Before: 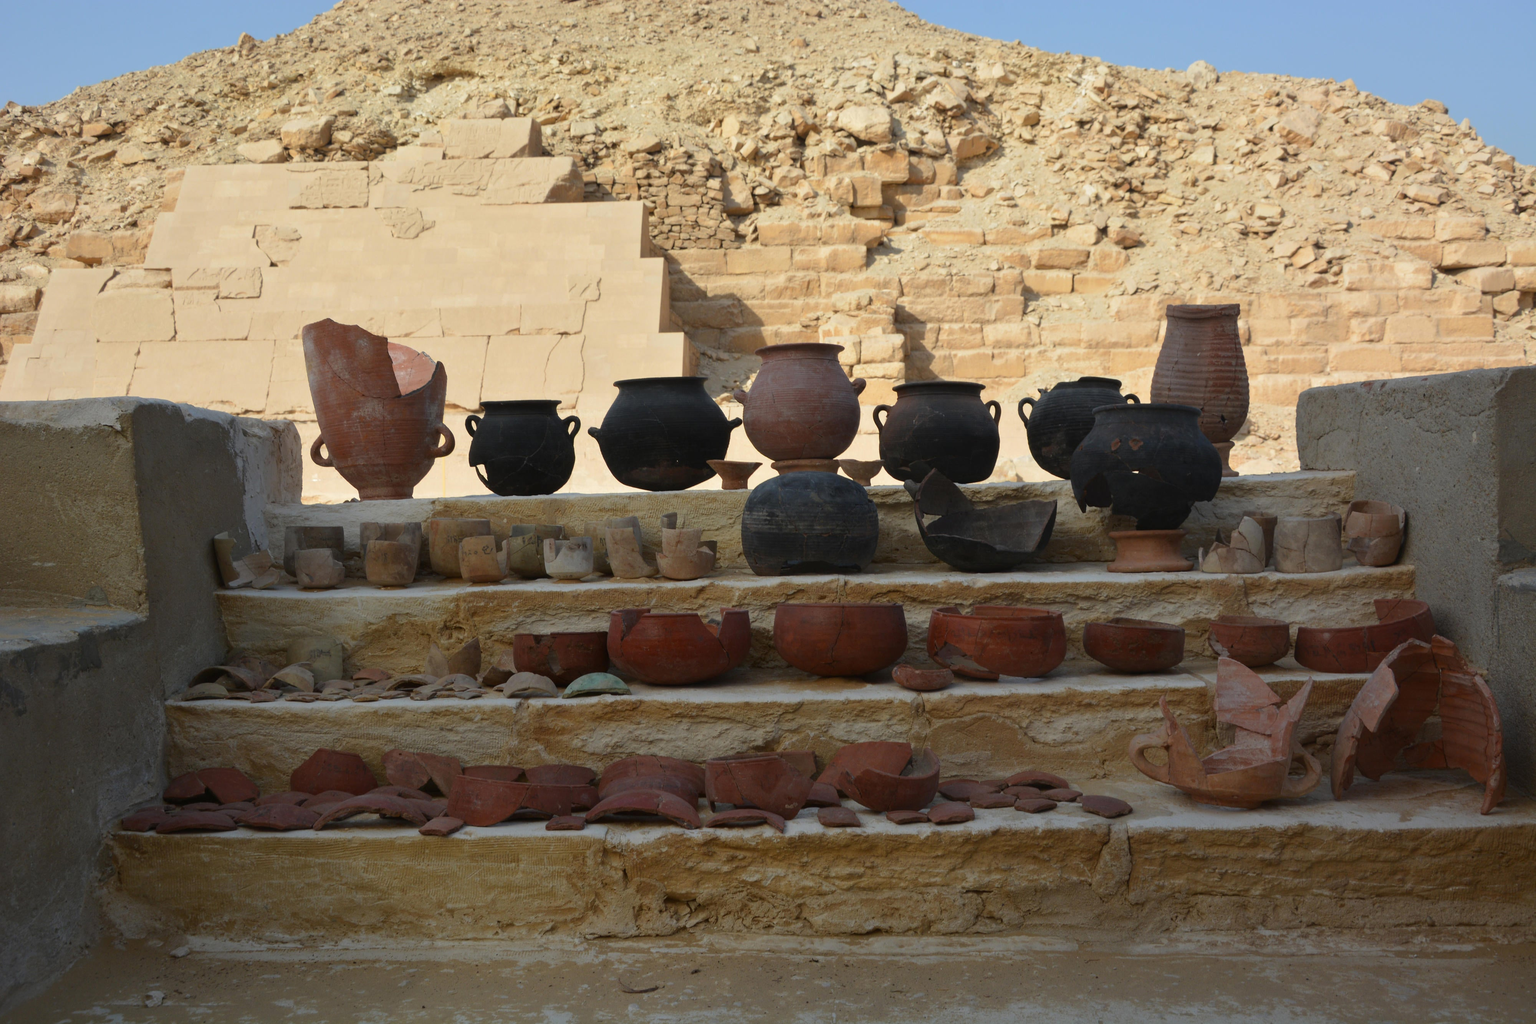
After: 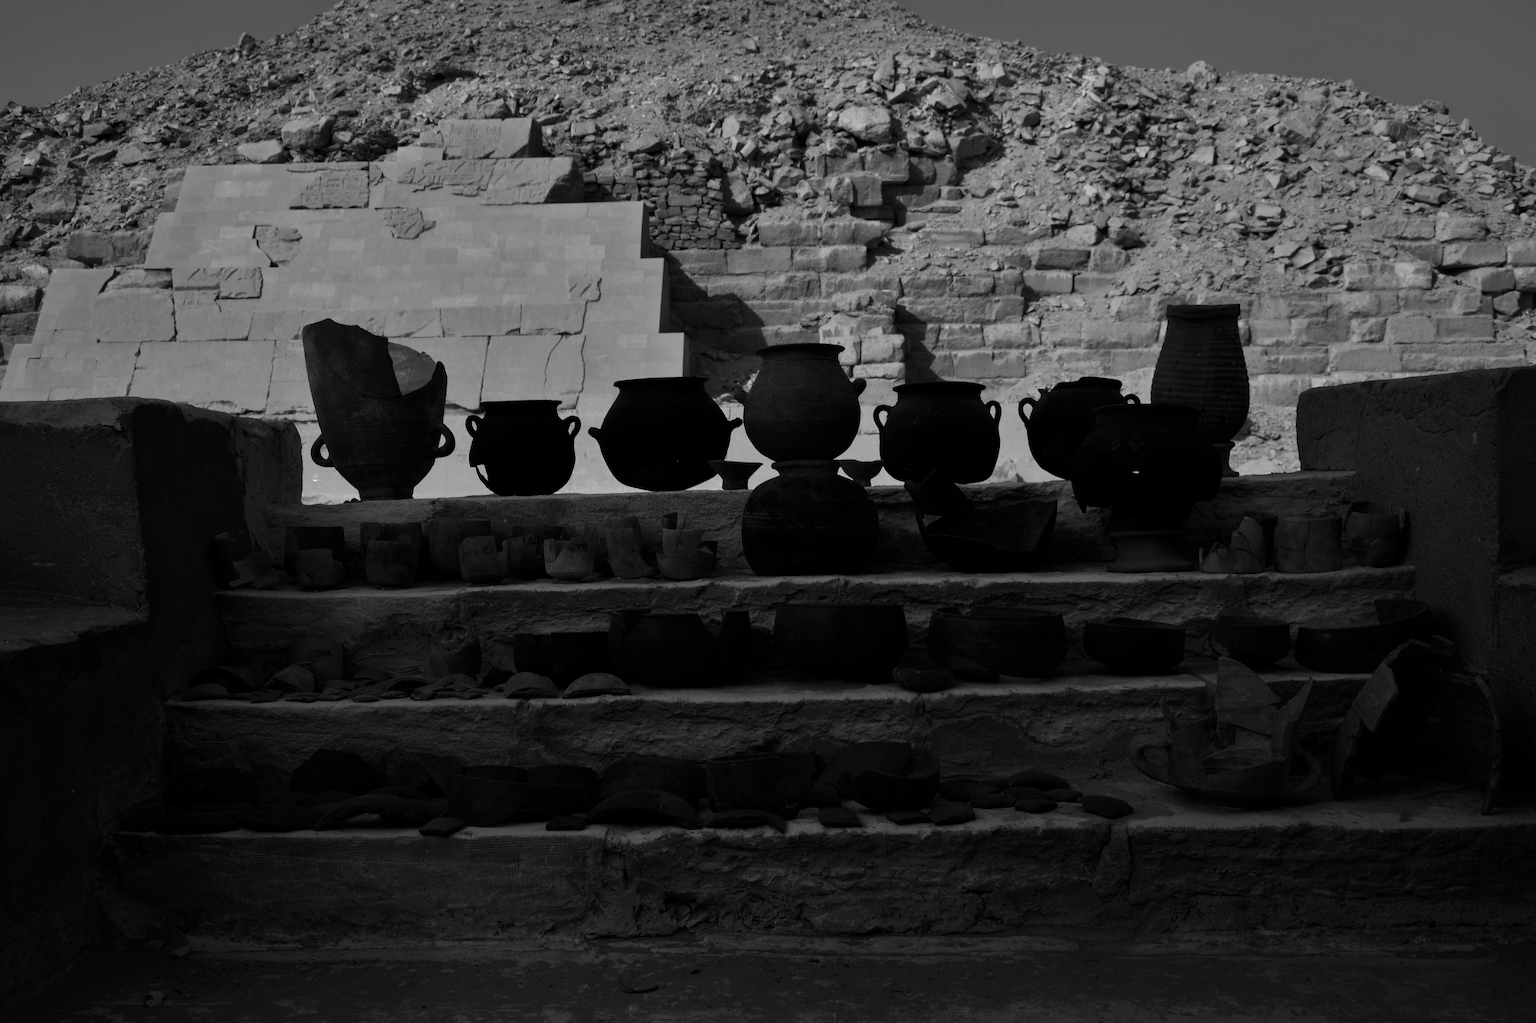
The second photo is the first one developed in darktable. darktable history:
color correction: highlights b* 0.044
shadows and highlights: shadows 39.41, highlights -59.66
contrast brightness saturation: contrast 0.016, brightness -0.995, saturation -0.983
